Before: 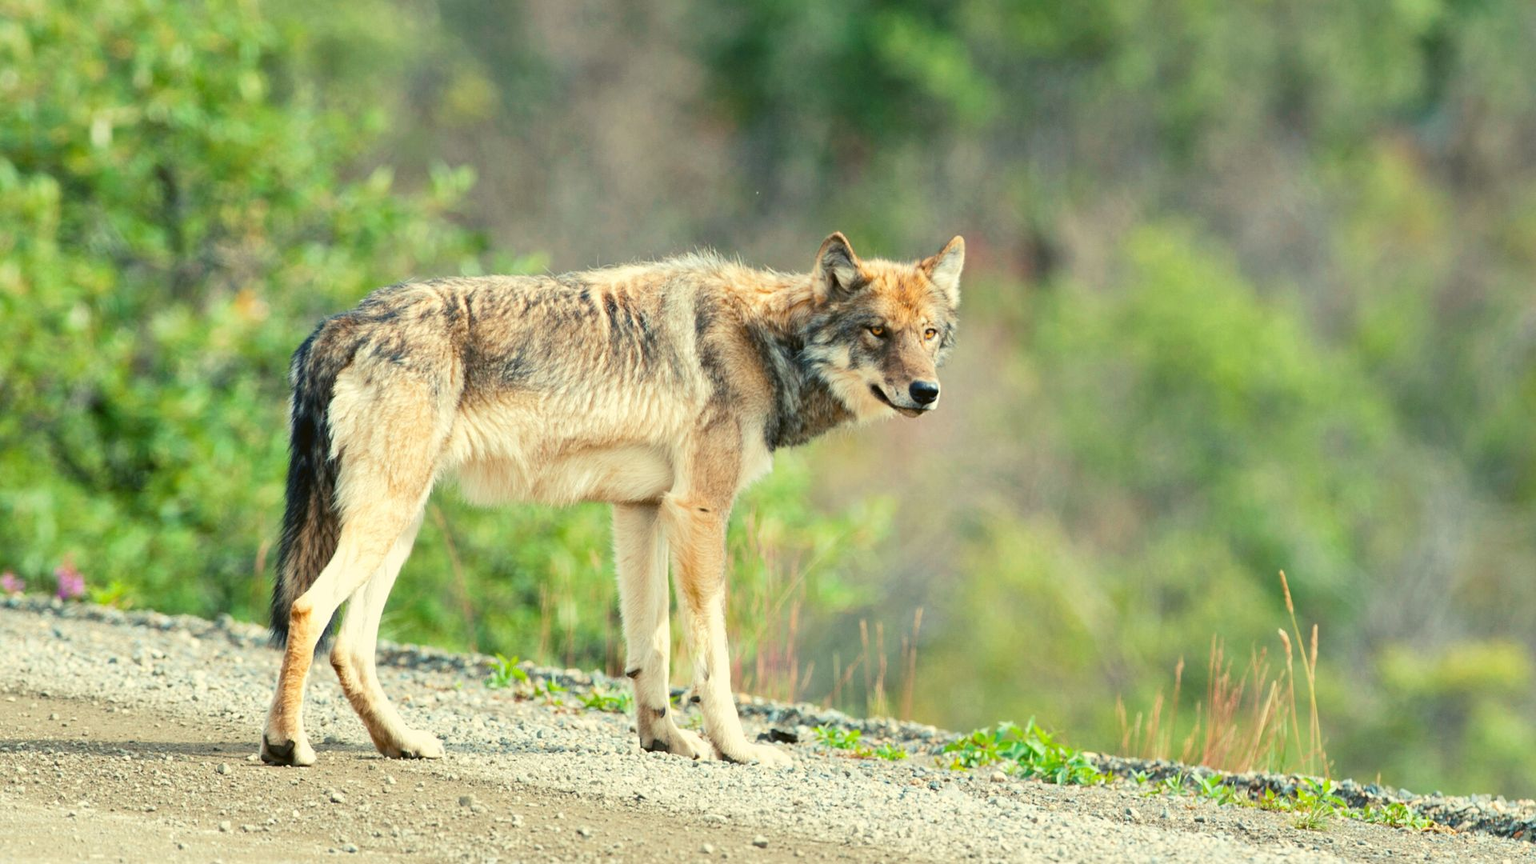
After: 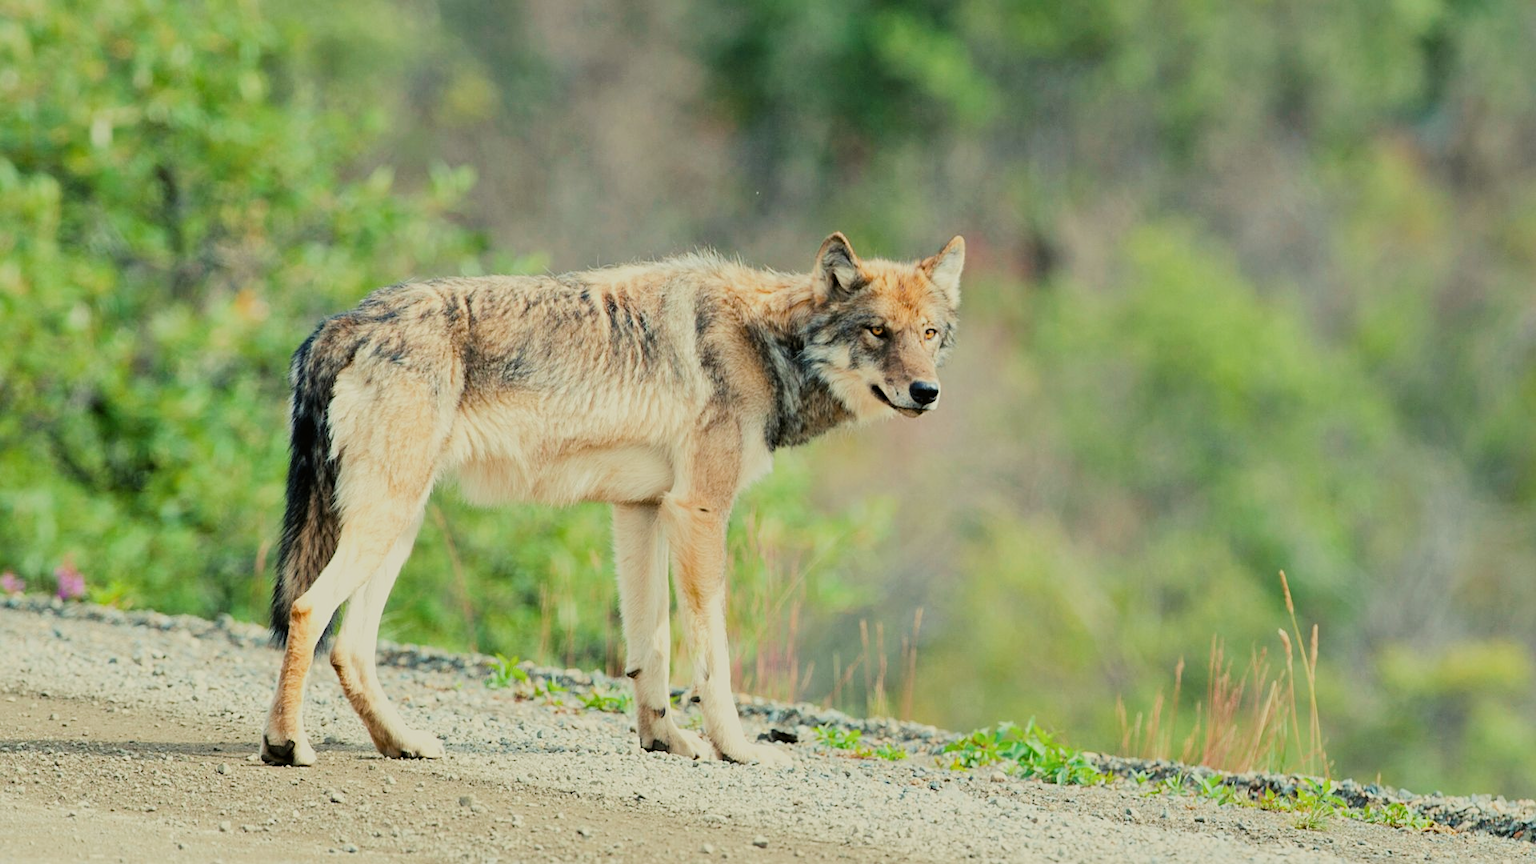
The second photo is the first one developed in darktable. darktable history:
filmic rgb: black relative exposure -7.65 EV, white relative exposure 4.56 EV, hardness 3.61
sharpen: amount 0.2
